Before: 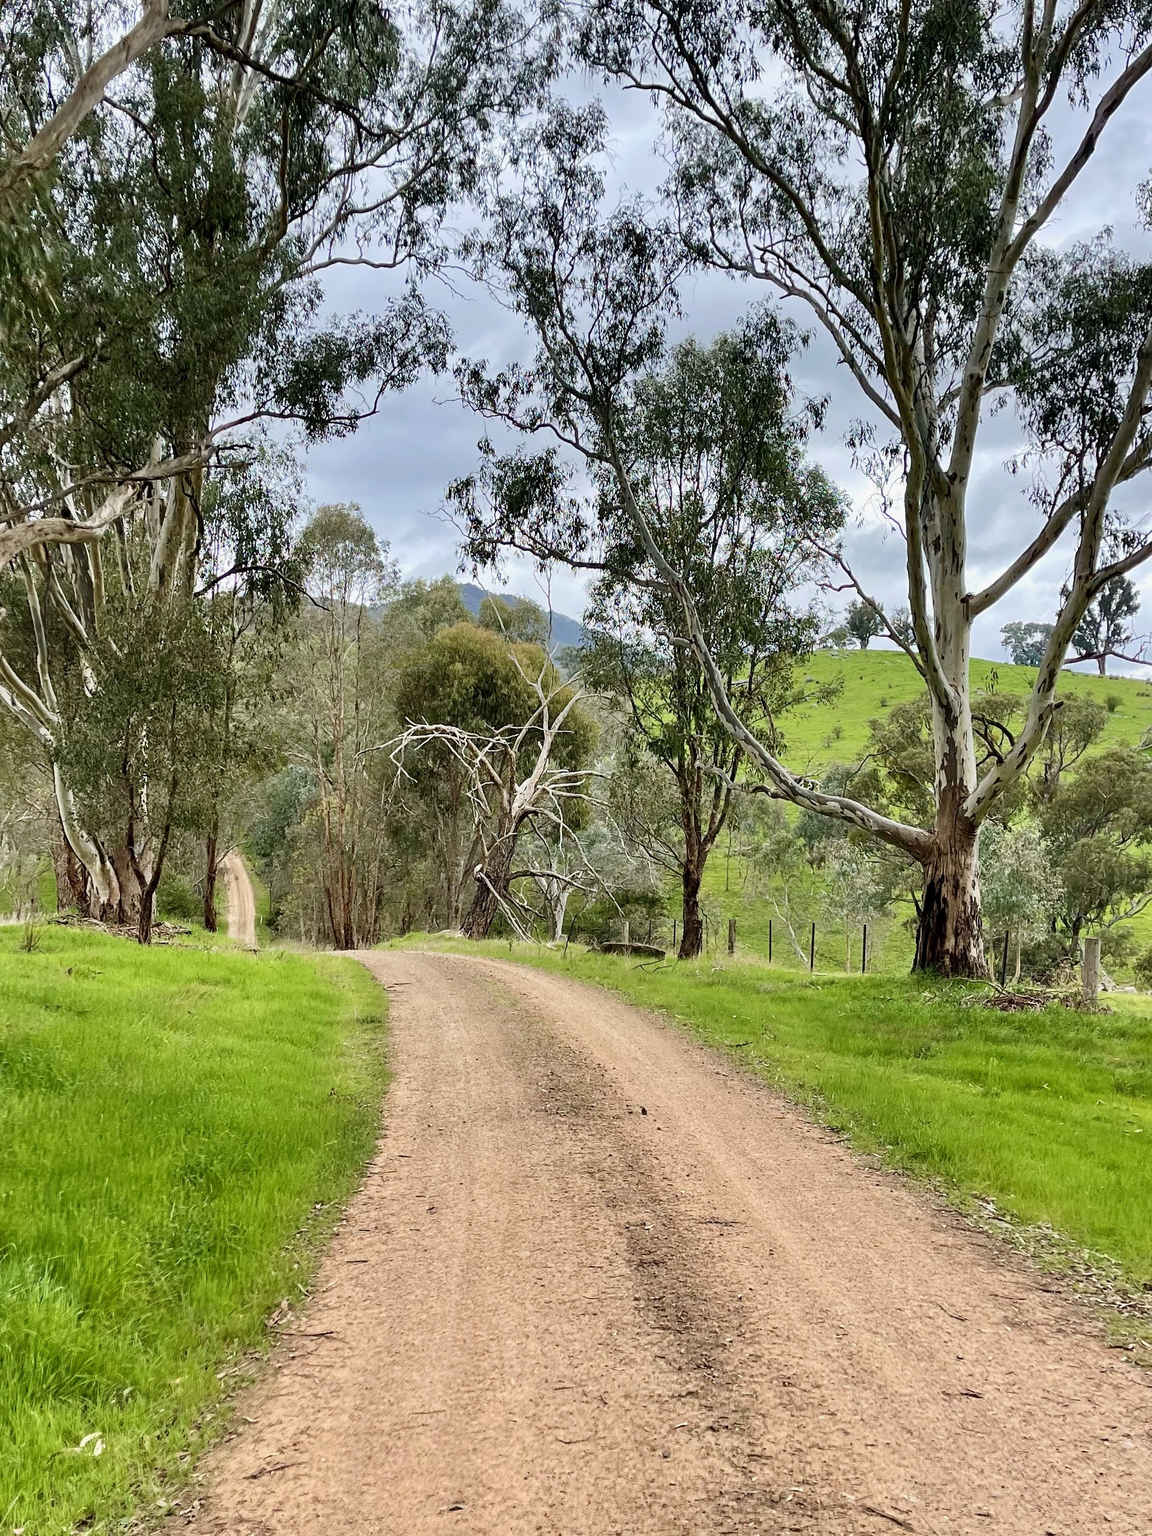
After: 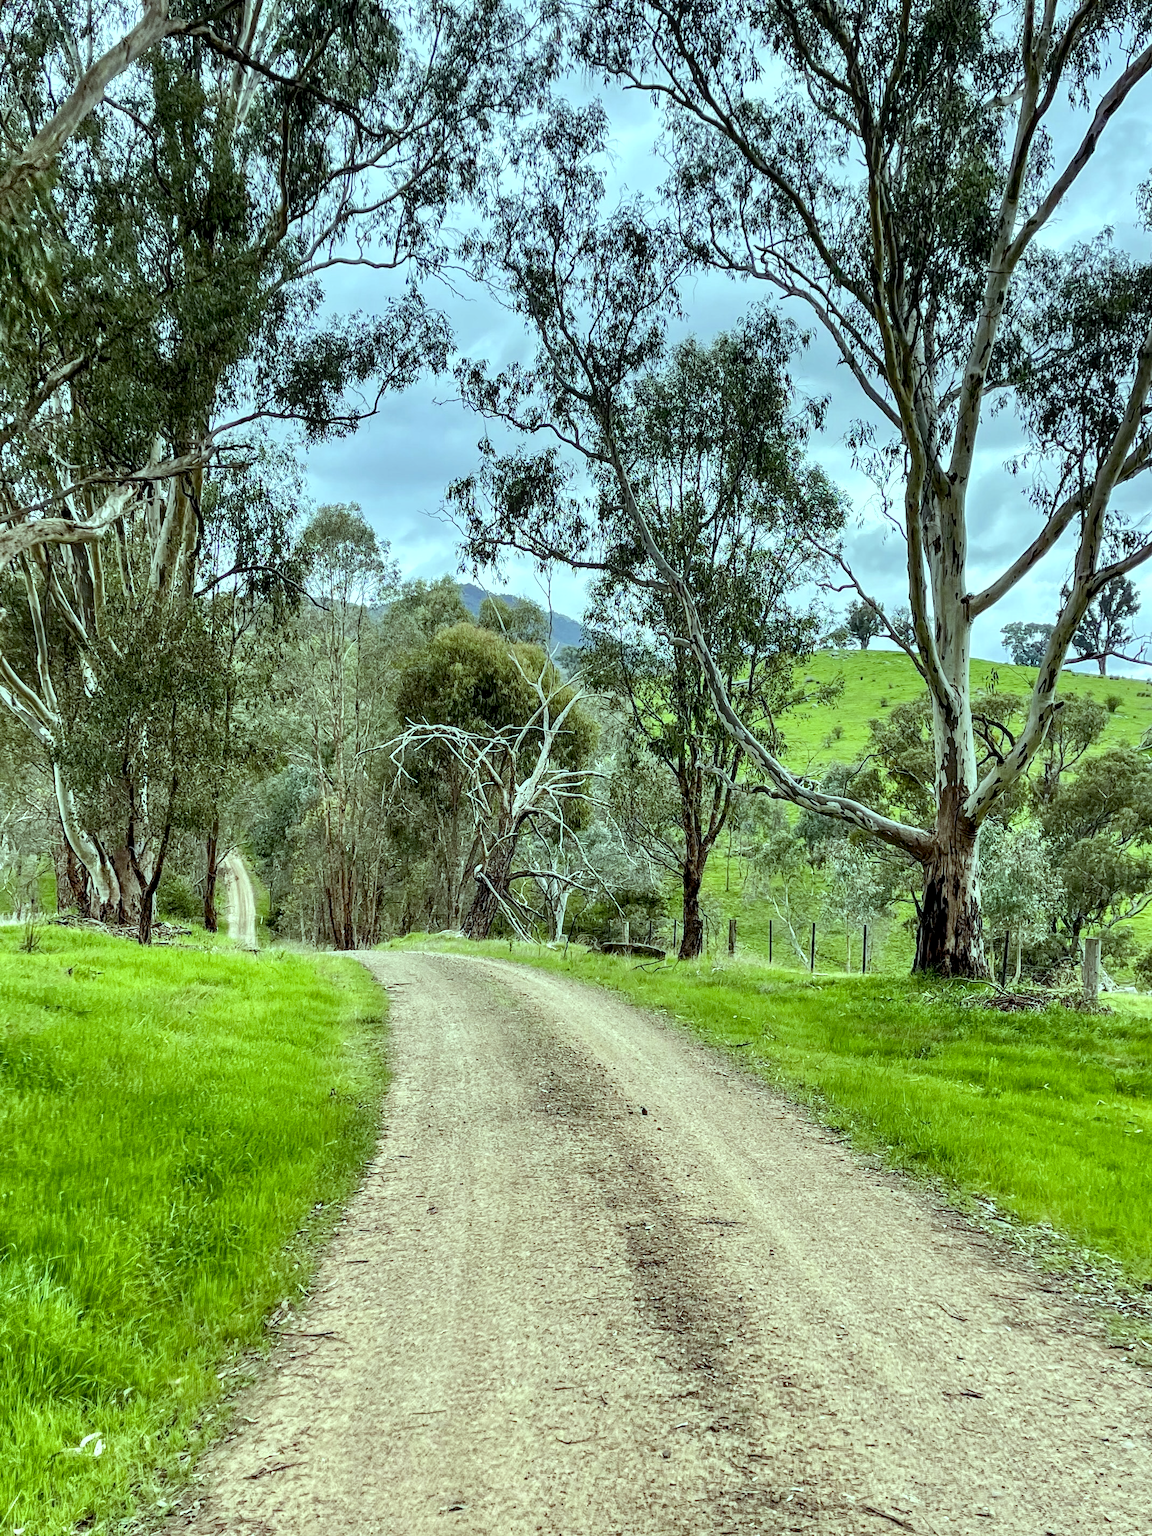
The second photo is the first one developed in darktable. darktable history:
color balance: mode lift, gamma, gain (sRGB), lift [0.997, 0.979, 1.021, 1.011], gamma [1, 1.084, 0.916, 0.998], gain [1, 0.87, 1.13, 1.101], contrast 4.55%, contrast fulcrum 38.24%, output saturation 104.09%
local contrast: detail 130%
